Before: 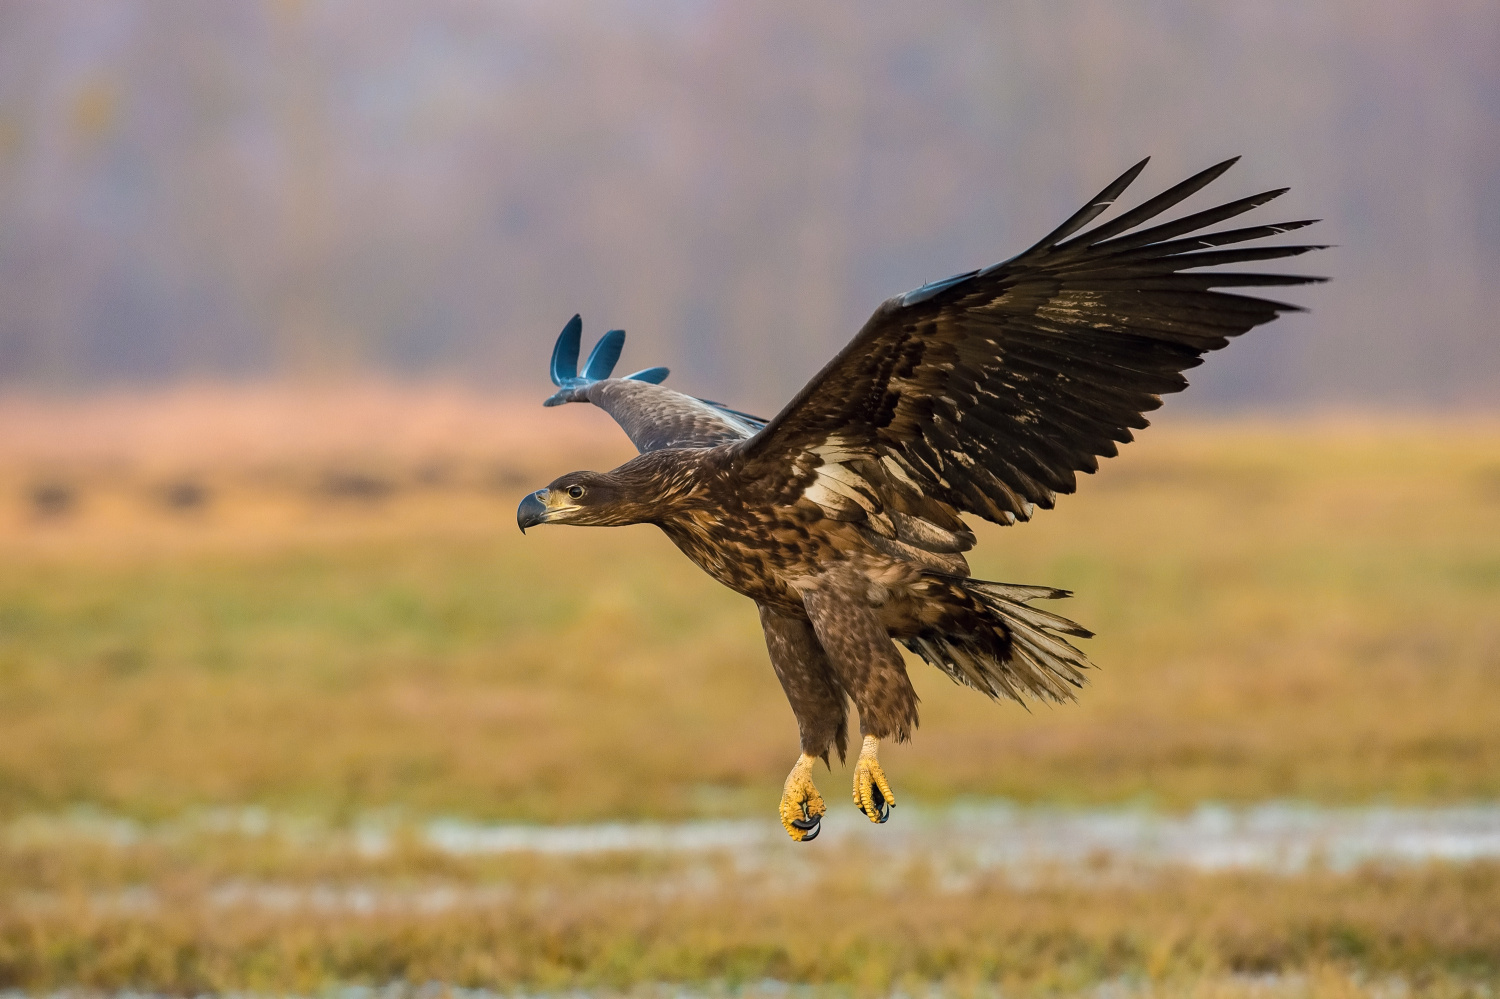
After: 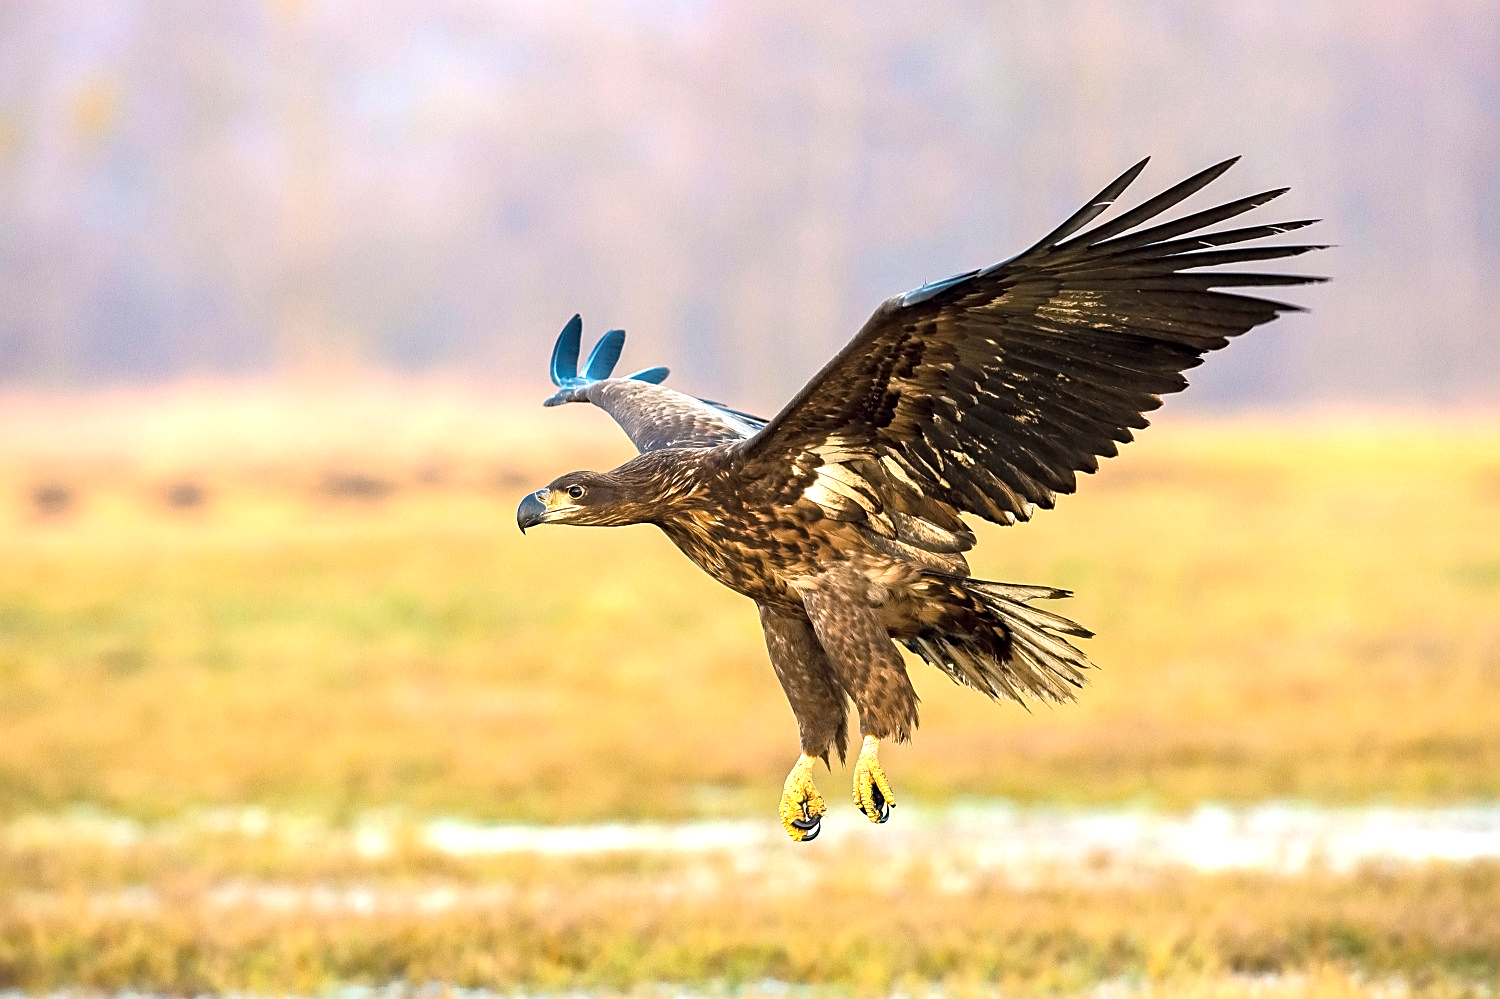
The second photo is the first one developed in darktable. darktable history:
exposure: black level correction 0.001, exposure 1.12 EV, compensate highlight preservation false
sharpen: on, module defaults
